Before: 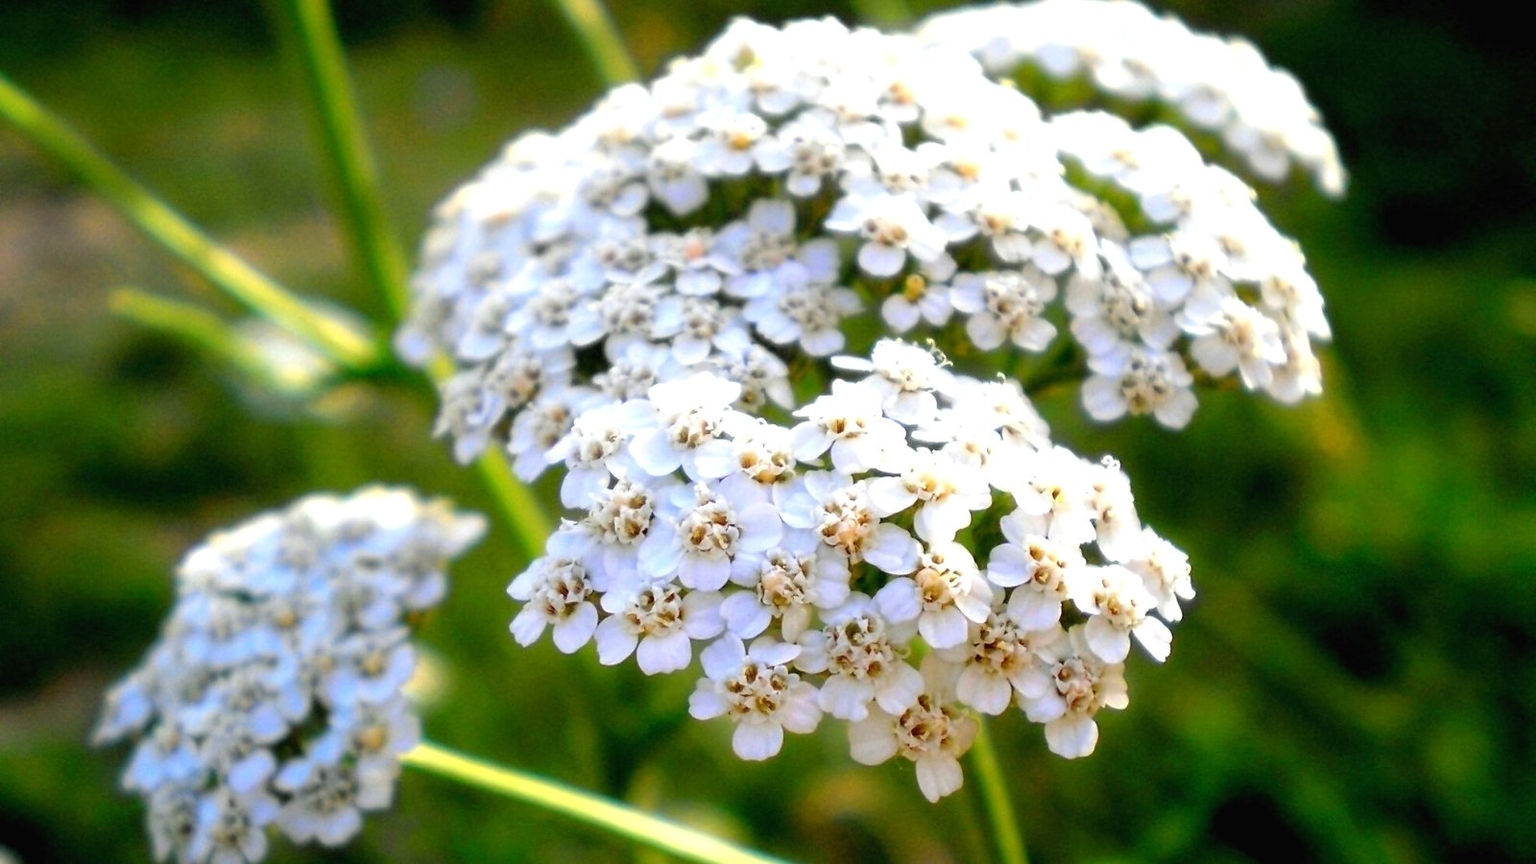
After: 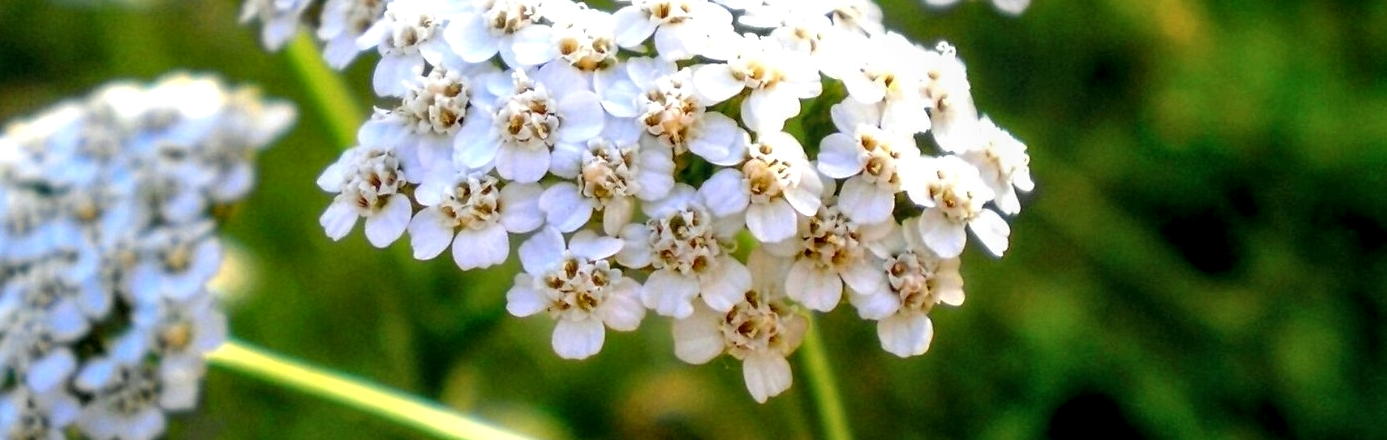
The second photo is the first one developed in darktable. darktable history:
local contrast: detail 130%
white balance: red 1, blue 1
crop and rotate: left 13.306%, top 48.129%, bottom 2.928%
